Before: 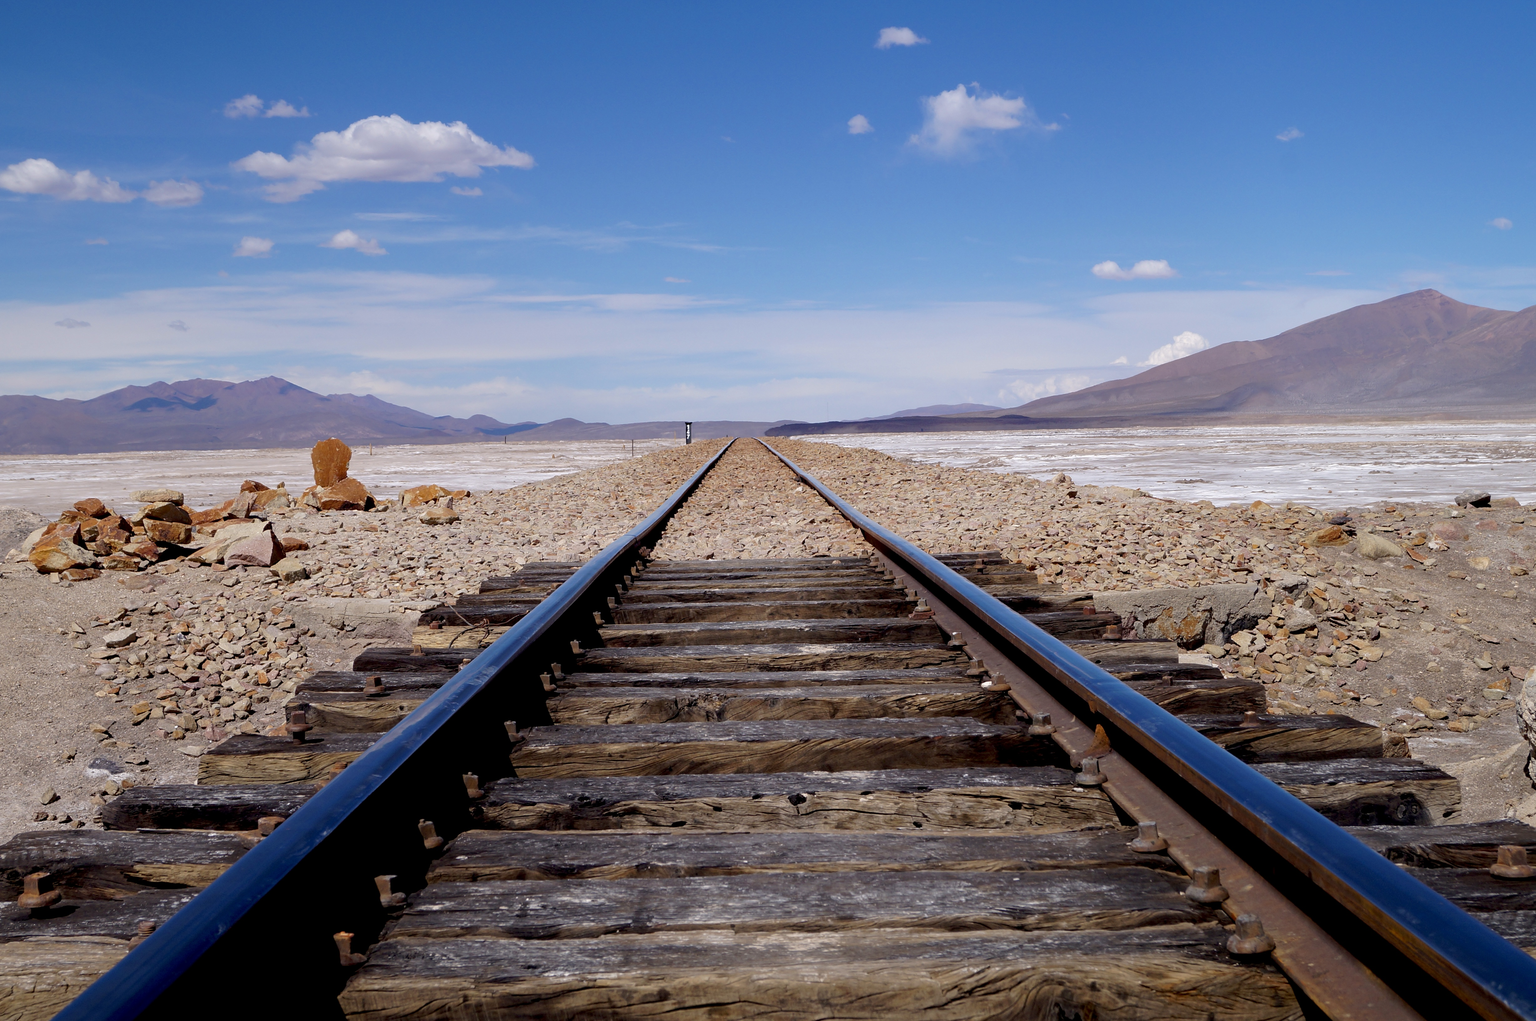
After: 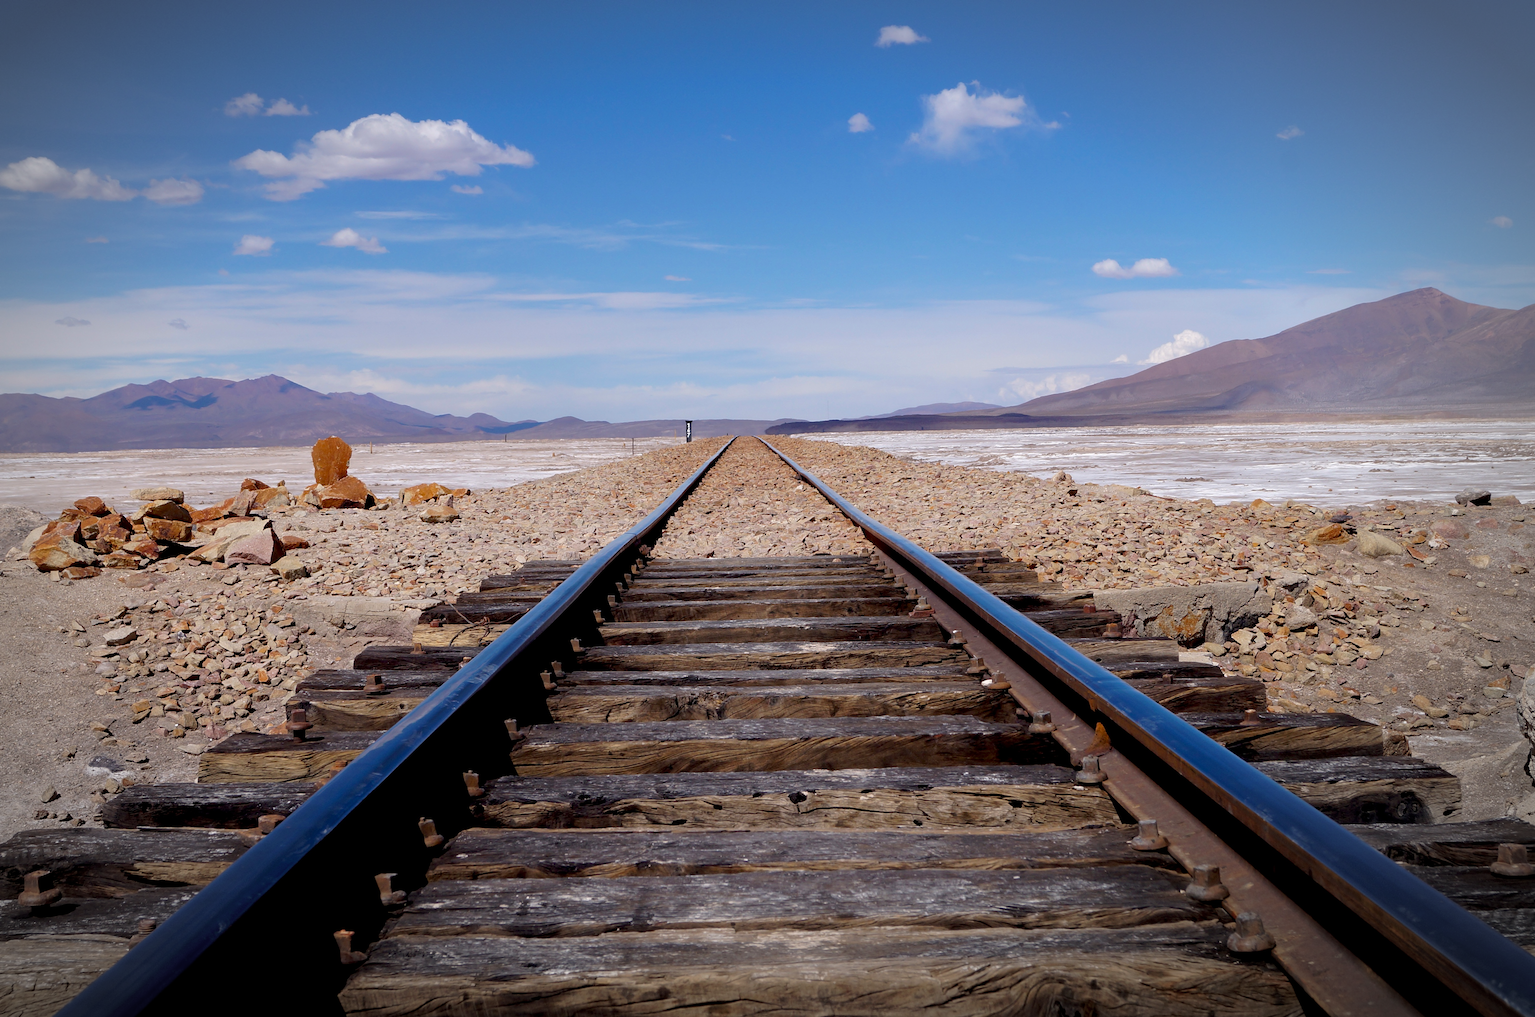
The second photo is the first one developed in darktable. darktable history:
crop: top 0.187%, bottom 0.109%
vignetting: center (-0.032, -0.039), automatic ratio true, unbound false
